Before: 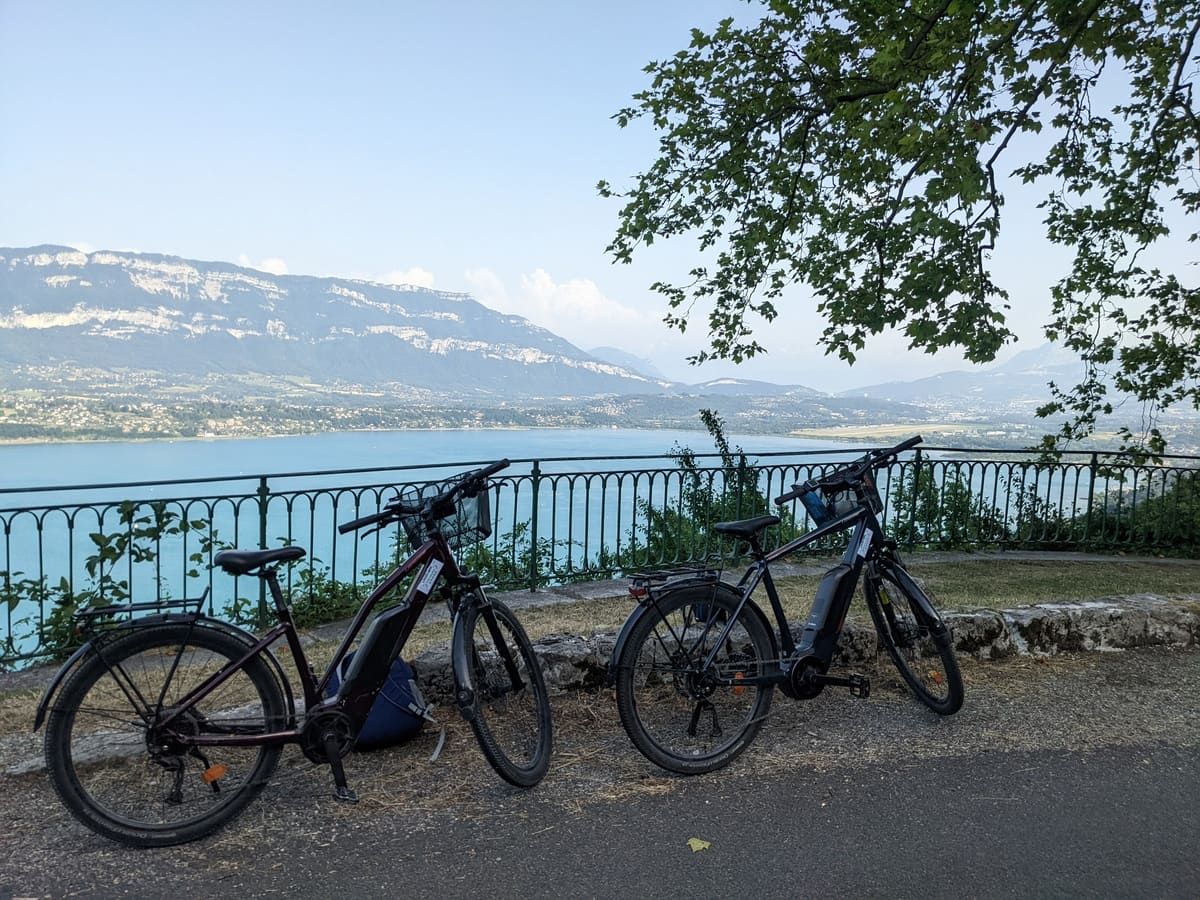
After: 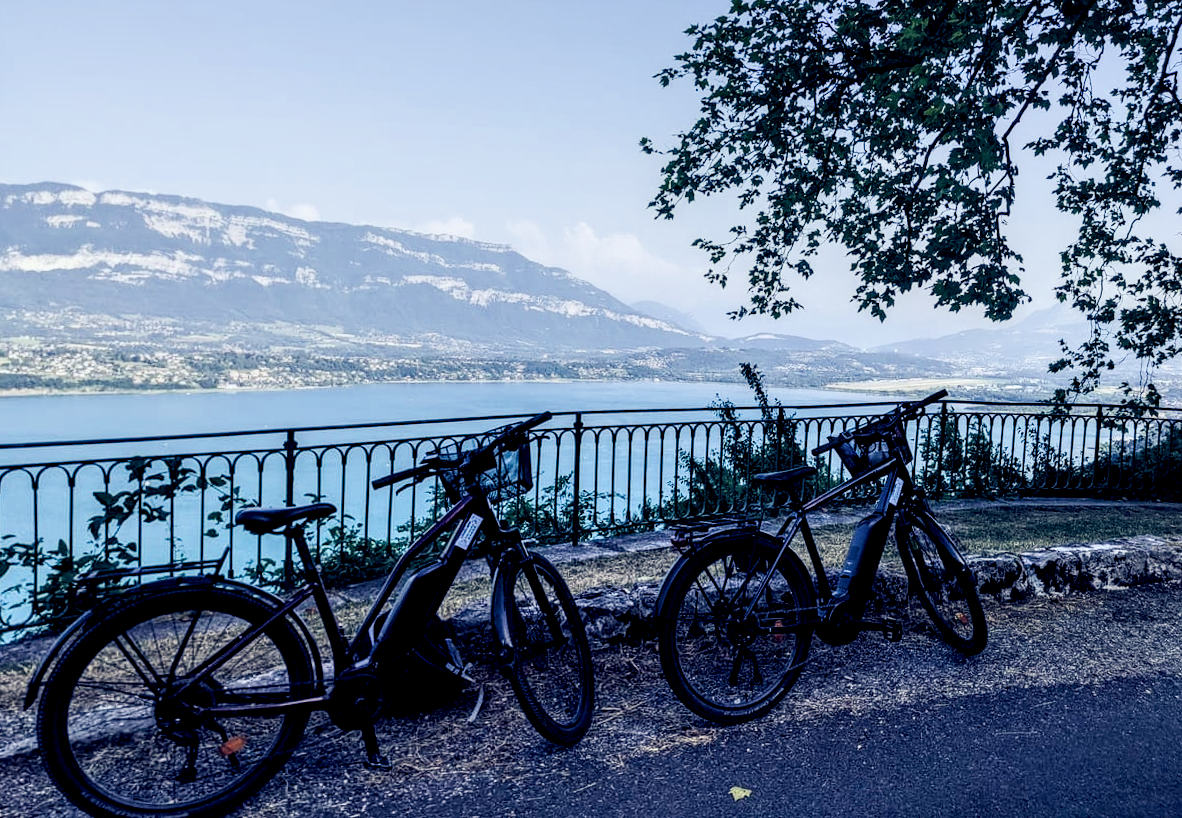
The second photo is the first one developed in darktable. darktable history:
color balance rgb: shadows lift › luminance -41.13%, shadows lift › chroma 14.13%, shadows lift › hue 260°, power › luminance -3.76%, power › chroma 0.56%, power › hue 40.37°, highlights gain › luminance 16.81%, highlights gain › chroma 2.94%, highlights gain › hue 260°, global offset › luminance -0.29%, global offset › chroma 0.31%, global offset › hue 260°, perceptual saturation grading › global saturation 20%, perceptual saturation grading › highlights -13.92%, perceptual saturation grading › shadows 50%
rotate and perspective: rotation -0.013°, lens shift (vertical) -0.027, lens shift (horizontal) 0.178, crop left 0.016, crop right 0.989, crop top 0.082, crop bottom 0.918
filmic rgb: black relative exposure -7.5 EV, white relative exposure 5 EV, hardness 3.31, contrast 1.3, contrast in shadows safe
local contrast: highlights 60%, shadows 60%, detail 160%
